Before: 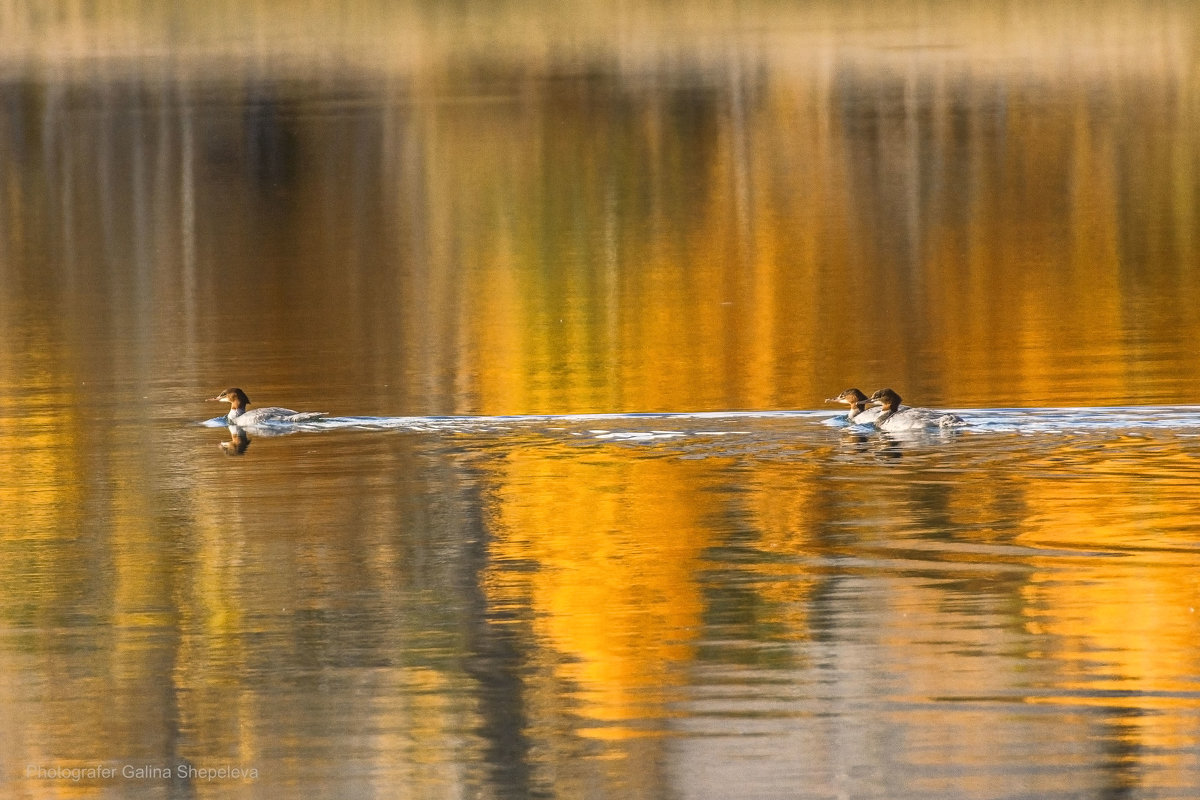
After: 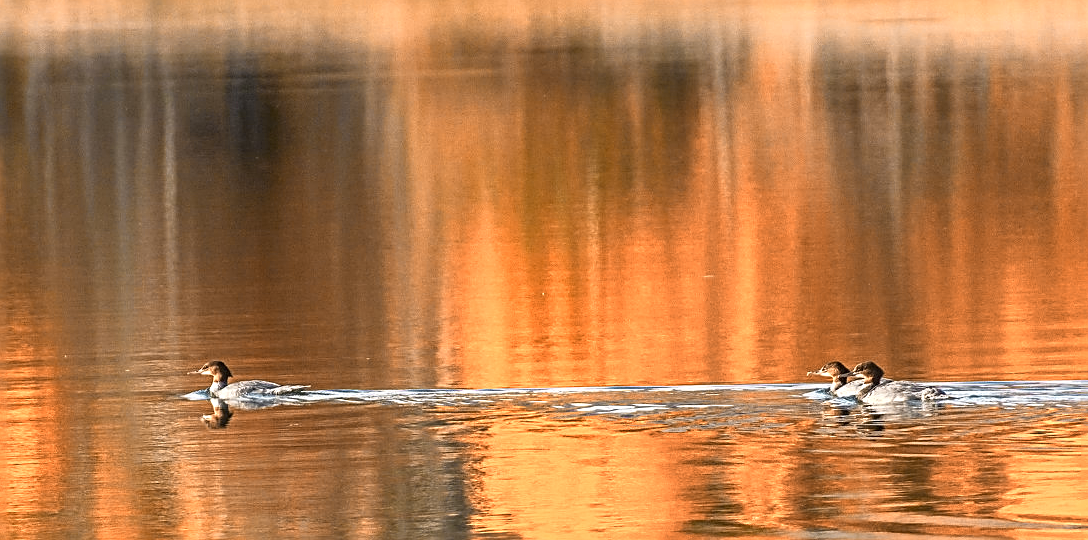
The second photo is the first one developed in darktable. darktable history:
crop: left 1.509%, top 3.452%, right 7.696%, bottom 28.452%
sharpen: radius 2.531, amount 0.628
color zones: curves: ch0 [(0.009, 0.528) (0.136, 0.6) (0.255, 0.586) (0.39, 0.528) (0.522, 0.584) (0.686, 0.736) (0.849, 0.561)]; ch1 [(0.045, 0.781) (0.14, 0.416) (0.257, 0.695) (0.442, 0.032) (0.738, 0.338) (0.818, 0.632) (0.891, 0.741) (1, 0.704)]; ch2 [(0, 0.667) (0.141, 0.52) (0.26, 0.37) (0.474, 0.432) (0.743, 0.286)]
